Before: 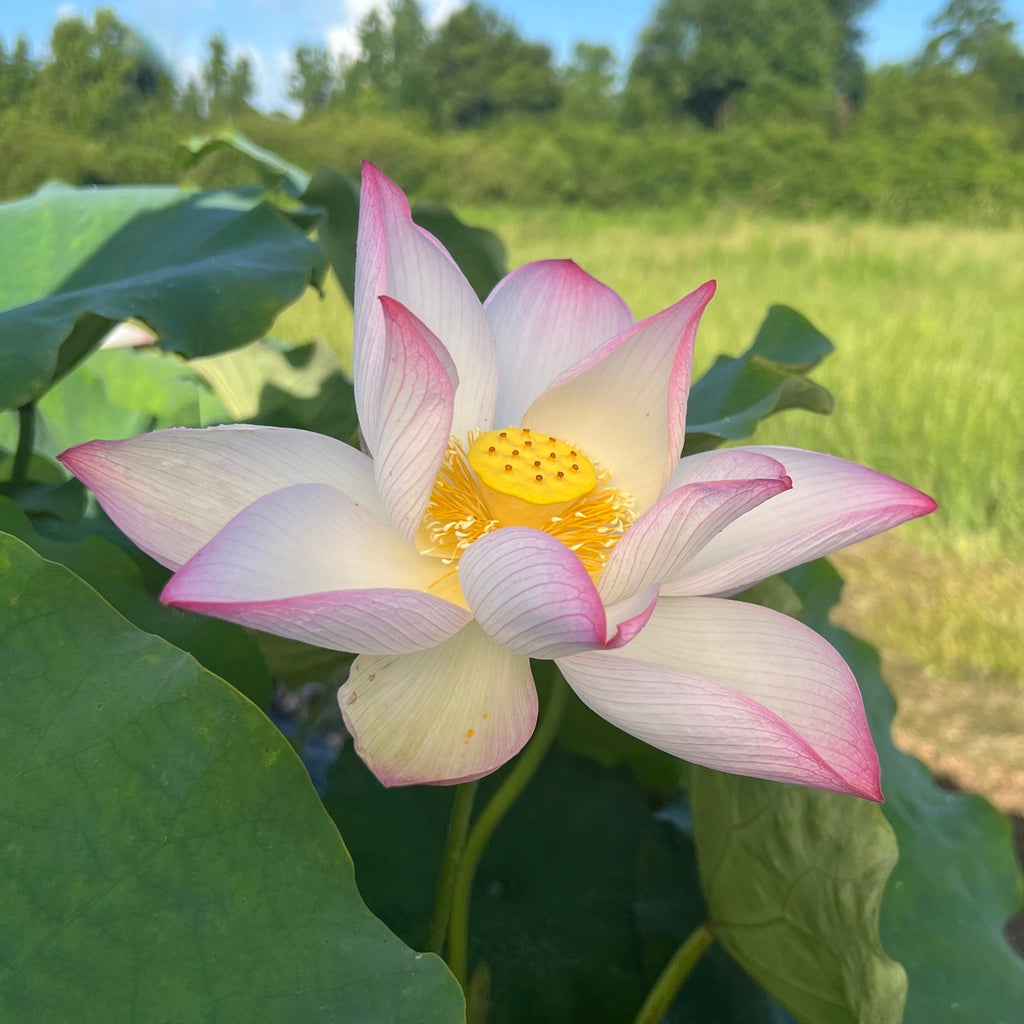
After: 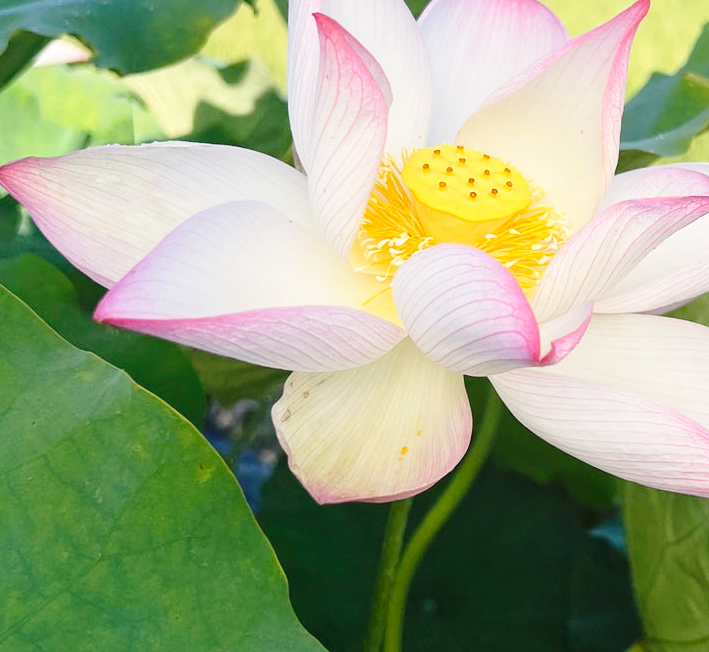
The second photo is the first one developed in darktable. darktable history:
crop: left 6.488%, top 27.668%, right 24.183%, bottom 8.656%
base curve: curves: ch0 [(0, 0) (0.028, 0.03) (0.121, 0.232) (0.46, 0.748) (0.859, 0.968) (1, 1)], preserve colors none
